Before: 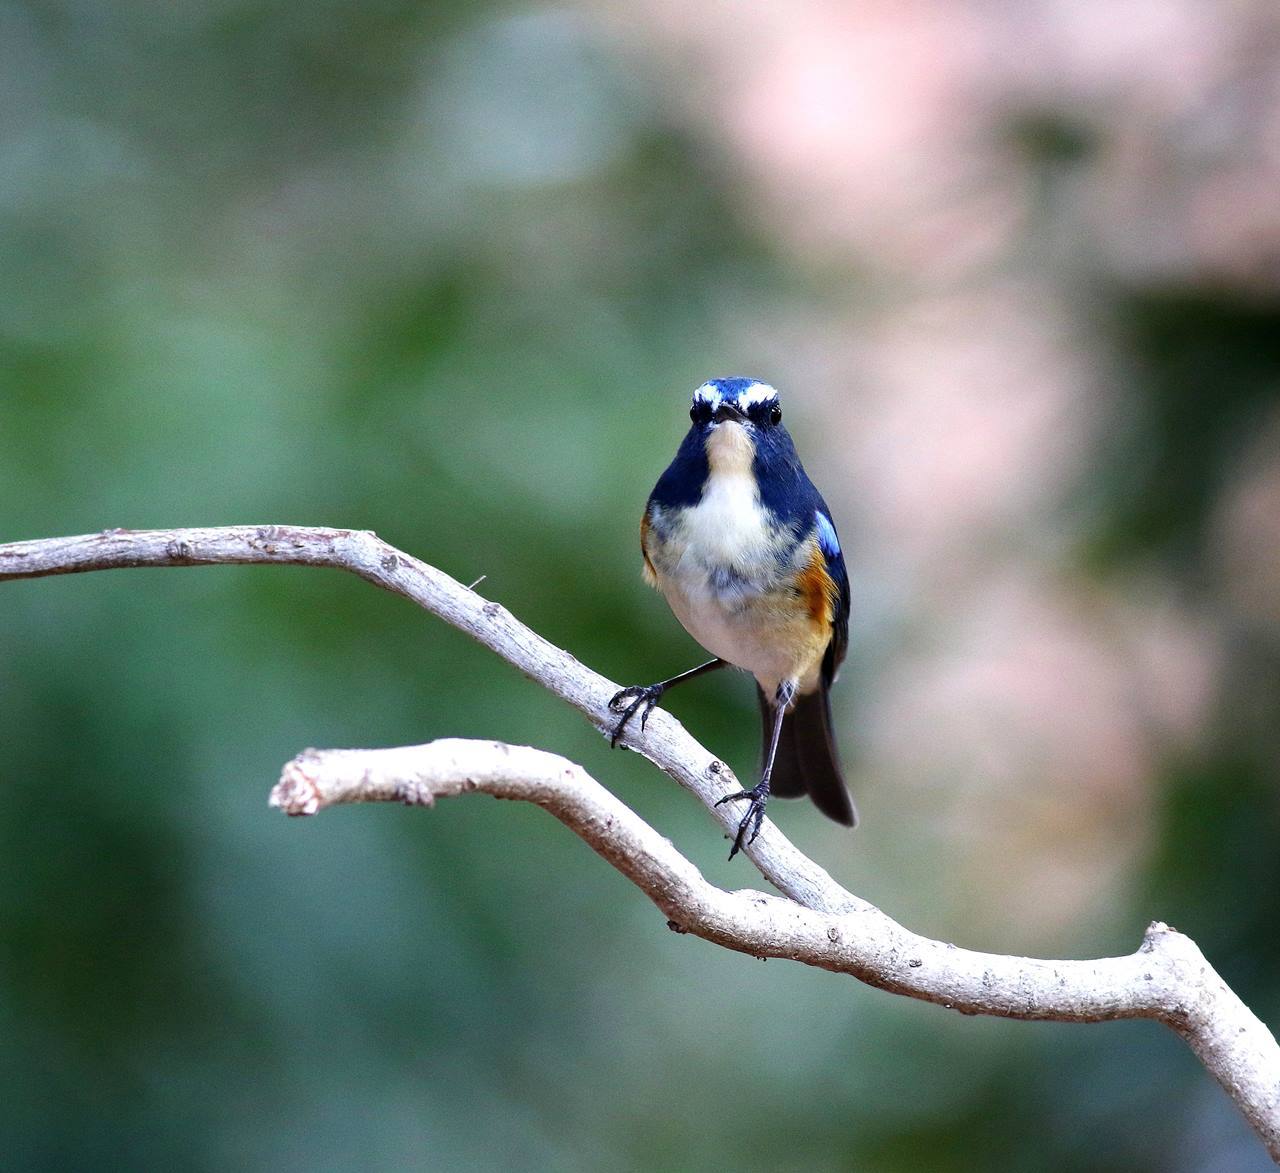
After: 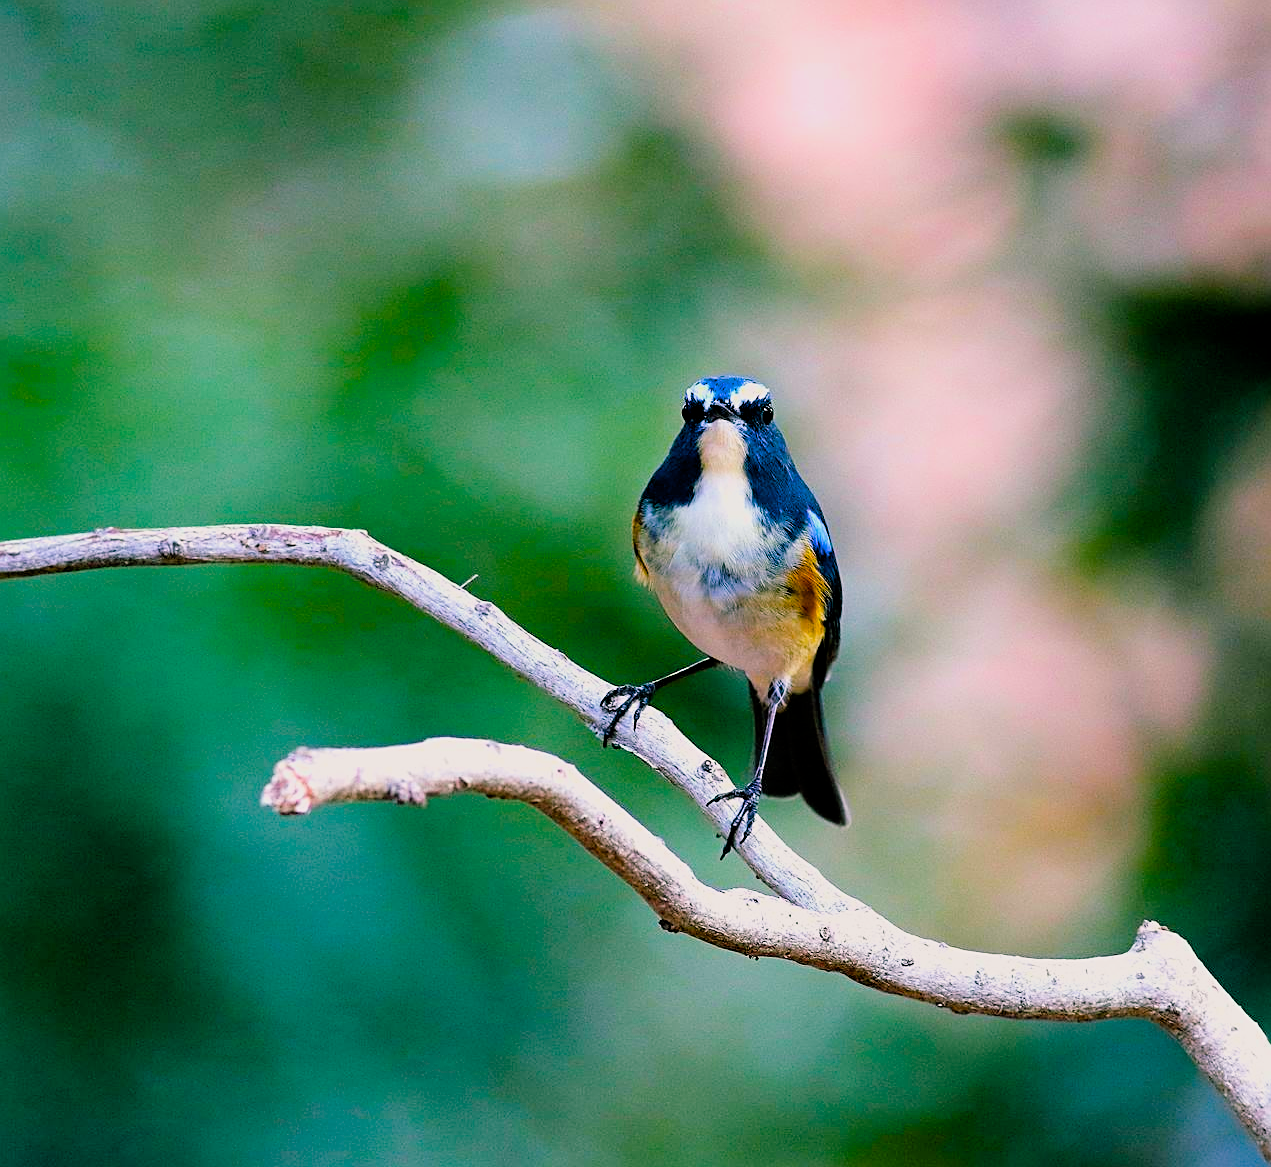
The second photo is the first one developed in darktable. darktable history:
sharpen: on, module defaults
exposure: exposure 0.228 EV, compensate highlight preservation false
filmic rgb: black relative exposure -7.7 EV, white relative exposure 4.42 EV, target black luminance 0%, hardness 3.75, latitude 50.67%, contrast 1.066, highlights saturation mix 9.92%, shadows ↔ highlights balance -0.23%
color balance rgb: shadows lift › chroma 12.02%, shadows lift › hue 133.46°, highlights gain › chroma 1.342%, highlights gain › hue 55.11°, linear chroma grading › global chroma 40.617%, perceptual saturation grading › global saturation 25.925%
crop and rotate: left 0.68%, top 0.138%, bottom 0.361%
